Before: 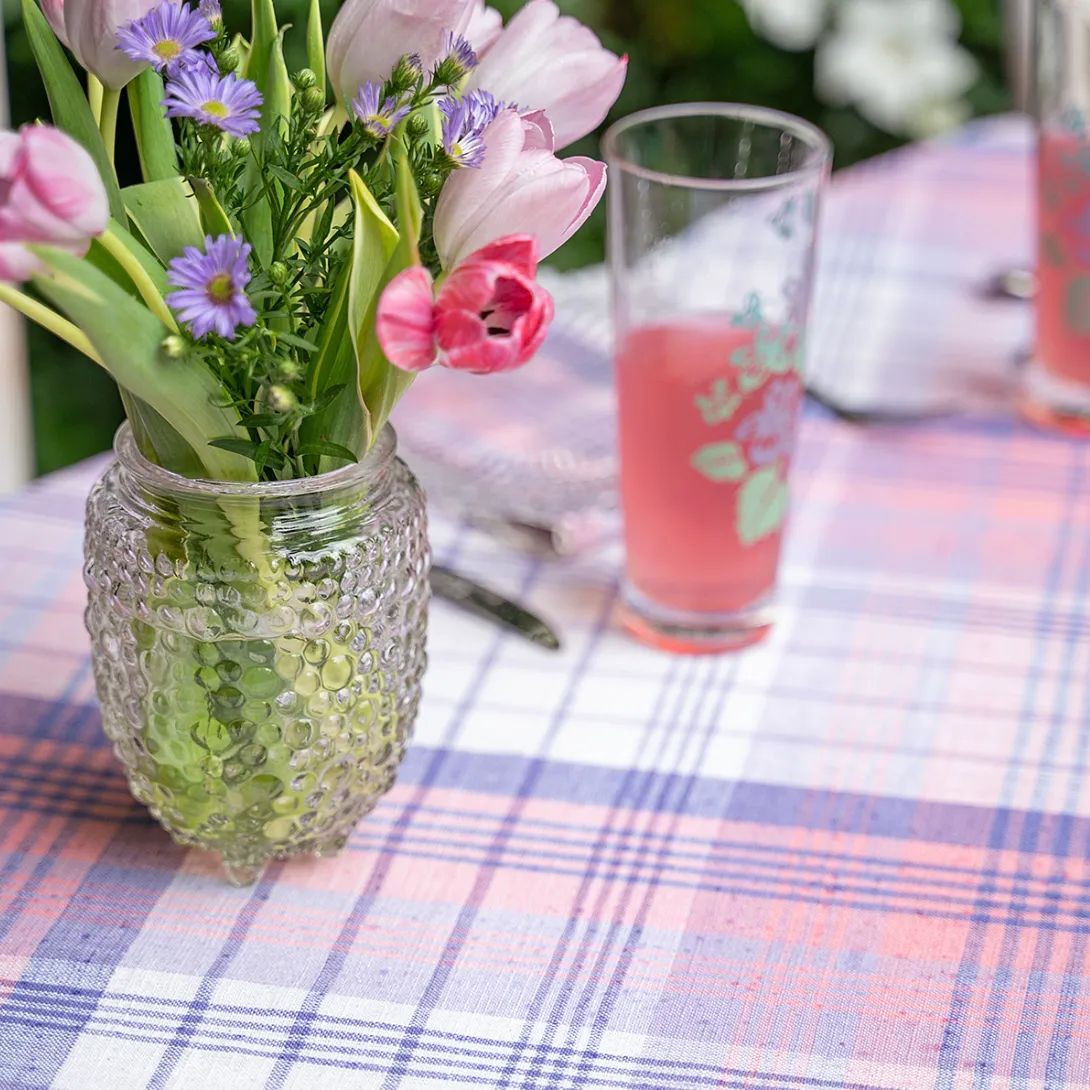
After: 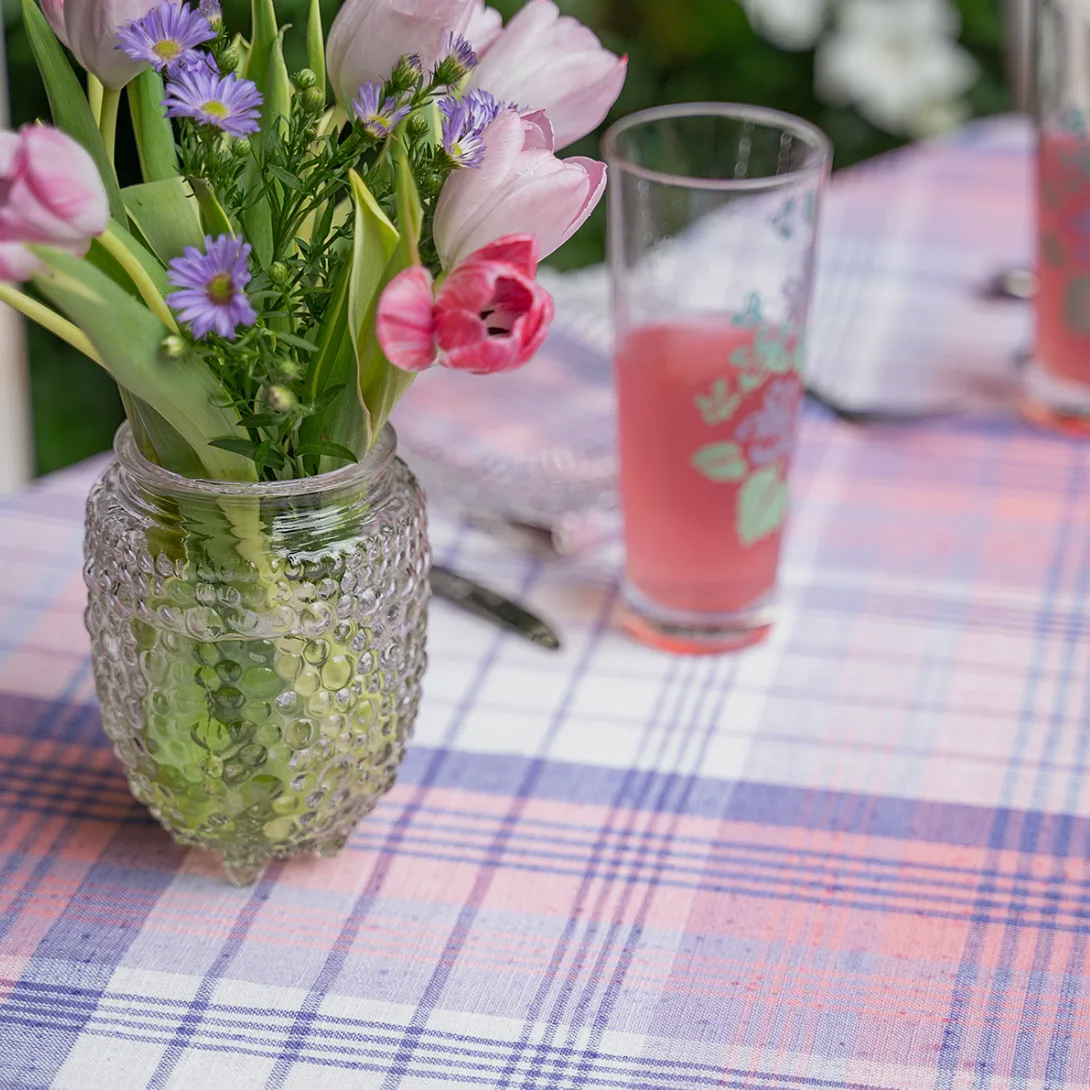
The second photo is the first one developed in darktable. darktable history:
tone equalizer: -8 EV 0.216 EV, -7 EV 0.444 EV, -6 EV 0.417 EV, -5 EV 0.24 EV, -3 EV -0.264 EV, -2 EV -0.398 EV, -1 EV -0.427 EV, +0 EV -0.261 EV
